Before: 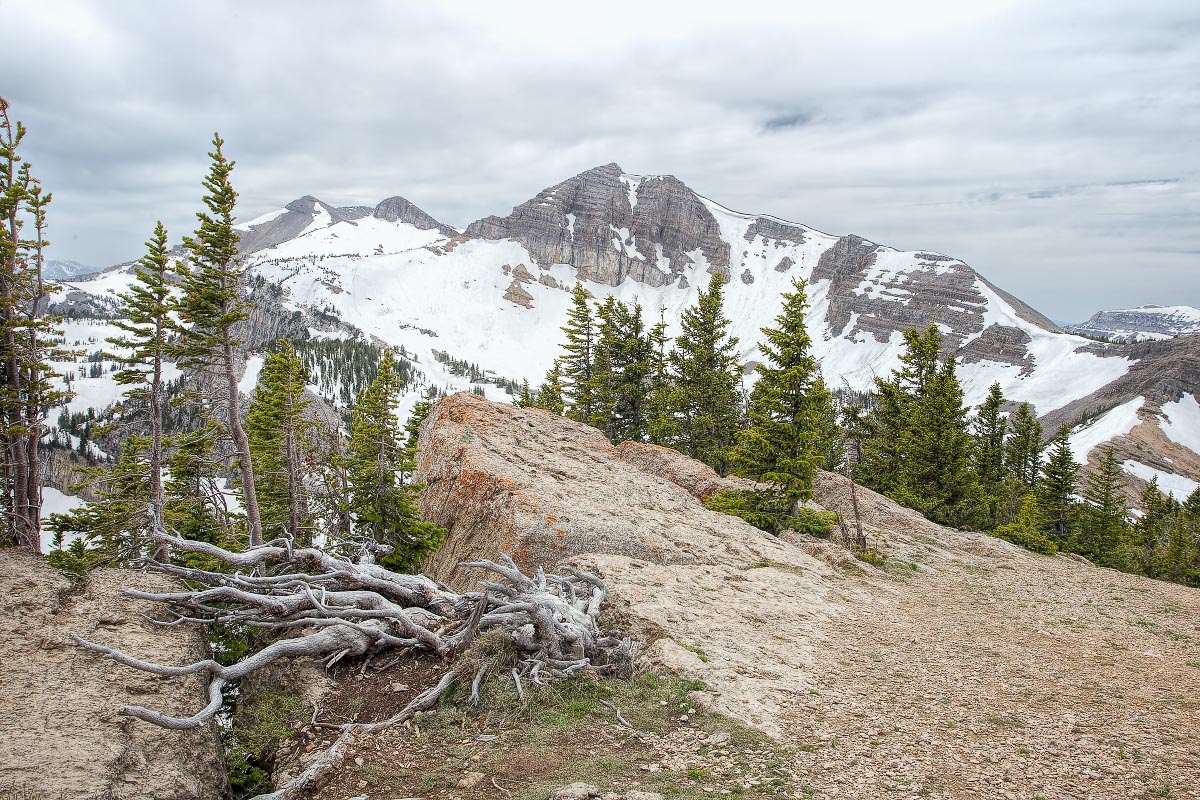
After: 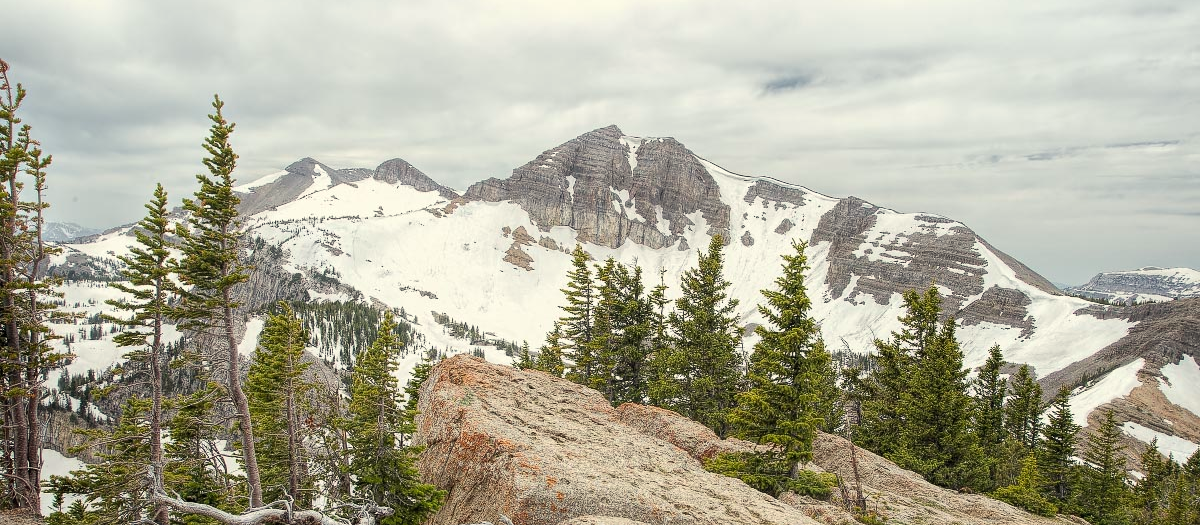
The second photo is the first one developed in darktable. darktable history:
crop and rotate: top 4.848%, bottom 29.503%
white balance: red 1.029, blue 0.92
